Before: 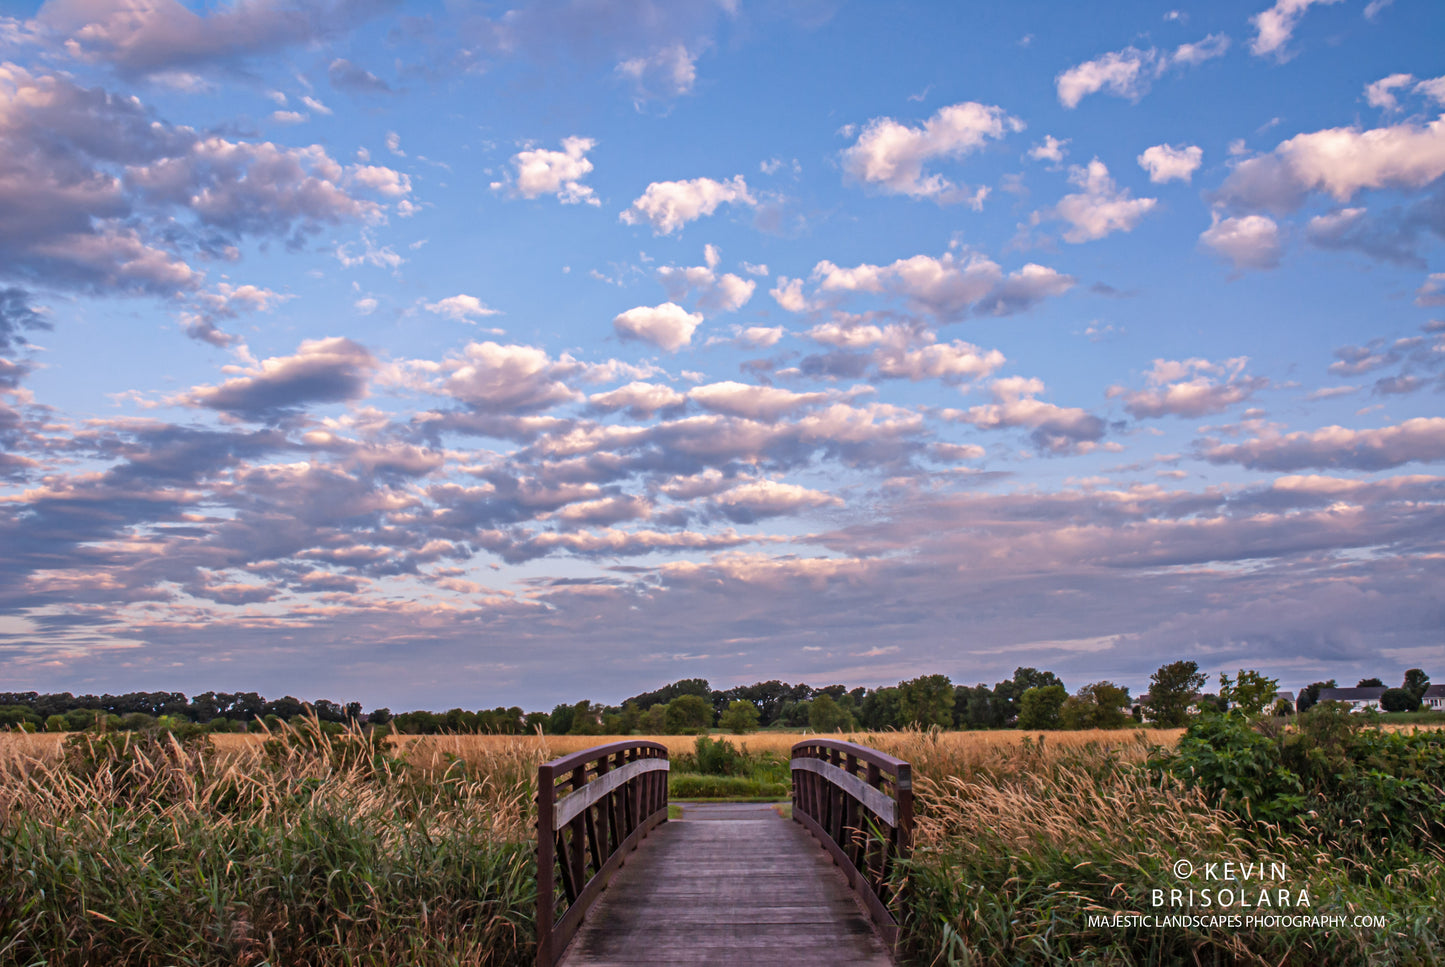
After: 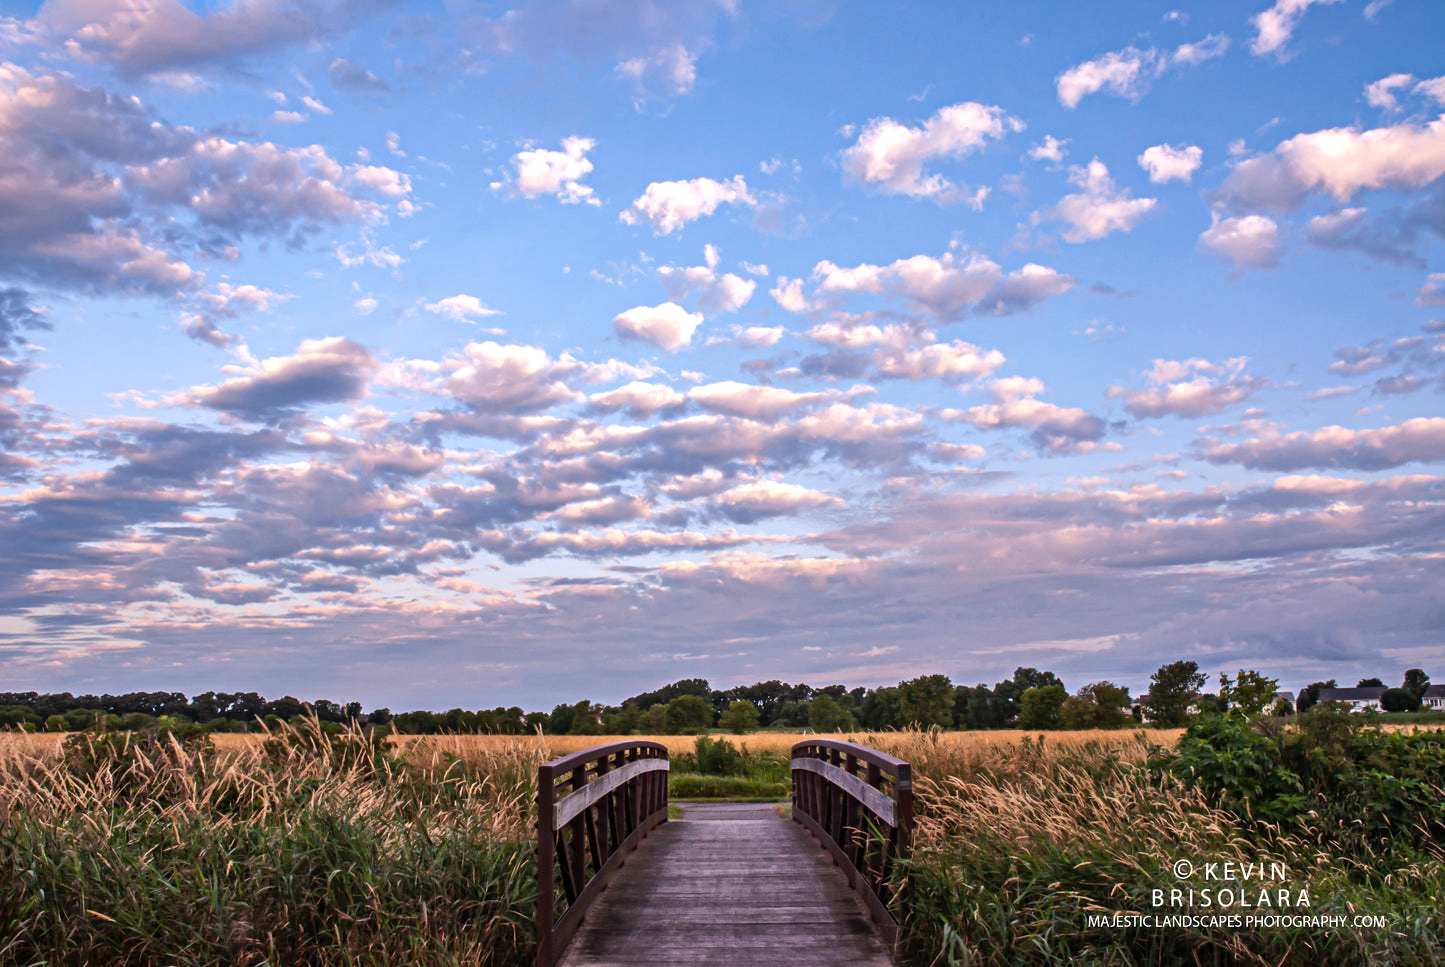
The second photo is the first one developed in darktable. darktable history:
tone equalizer: -8 EV -0.395 EV, -7 EV -0.429 EV, -6 EV -0.294 EV, -5 EV -0.235 EV, -3 EV 0.248 EV, -2 EV 0.334 EV, -1 EV 0.369 EV, +0 EV 0.411 EV, edges refinement/feathering 500, mask exposure compensation -1.57 EV, preserve details no
